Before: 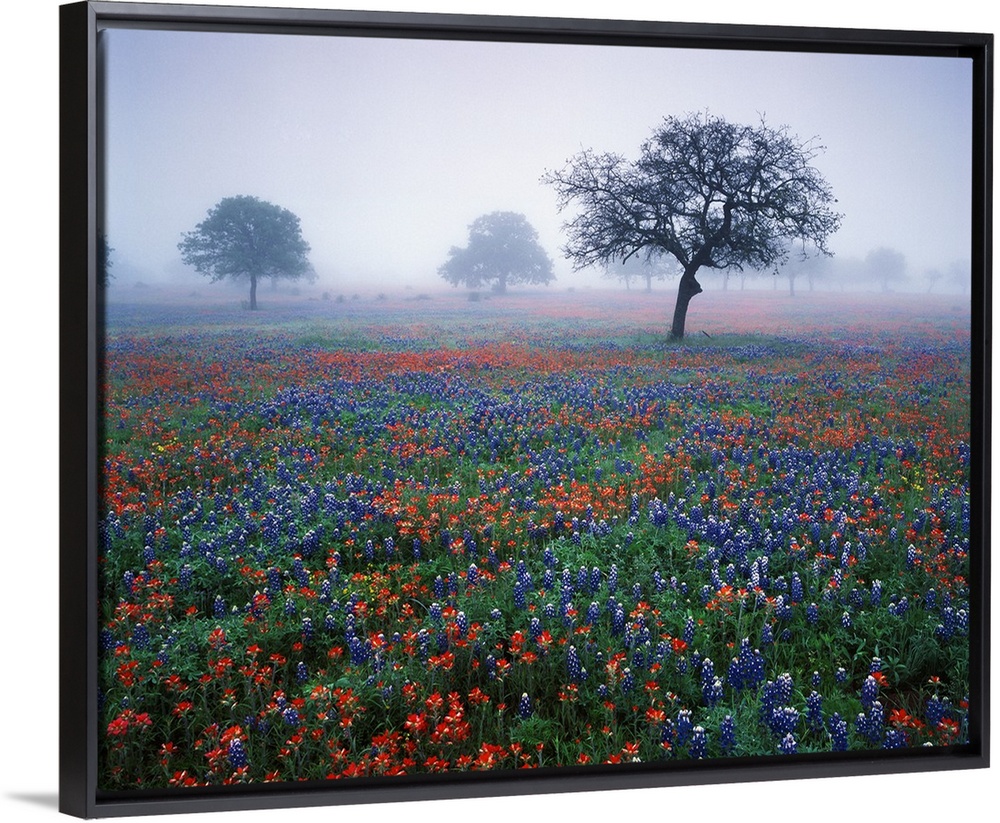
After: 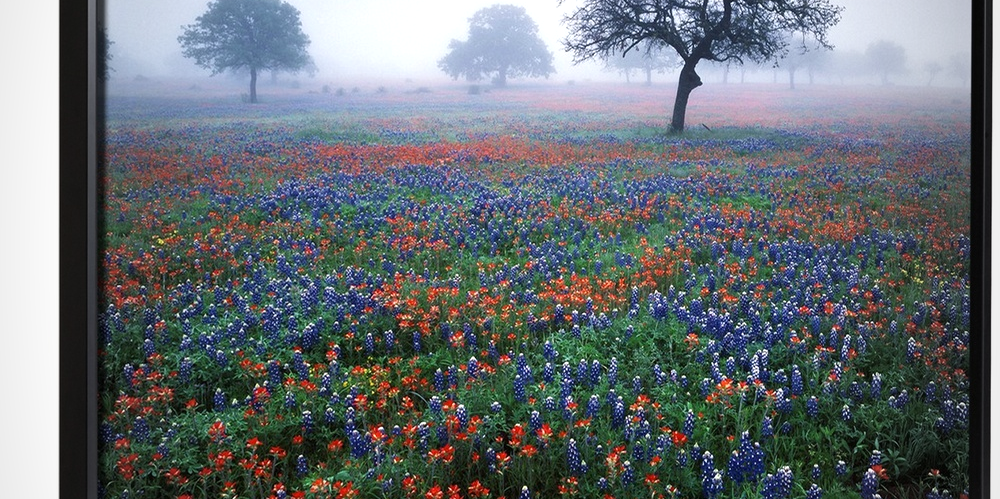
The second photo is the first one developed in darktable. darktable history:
crop and rotate: top 25.241%, bottom 14.038%
exposure: black level correction 0, exposure 0.302 EV, compensate highlight preservation false
vignetting: fall-off start 96.17%, fall-off radius 100.19%, brightness -0.442, saturation -0.687, width/height ratio 0.611
